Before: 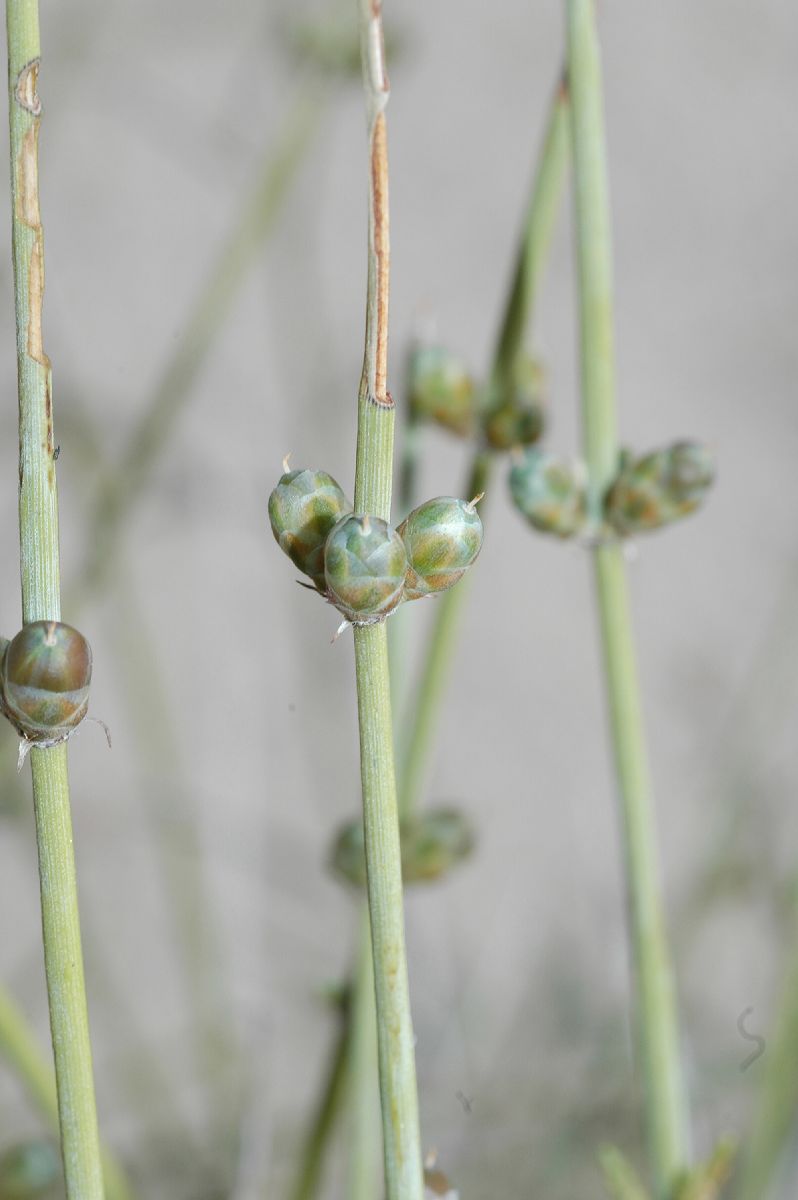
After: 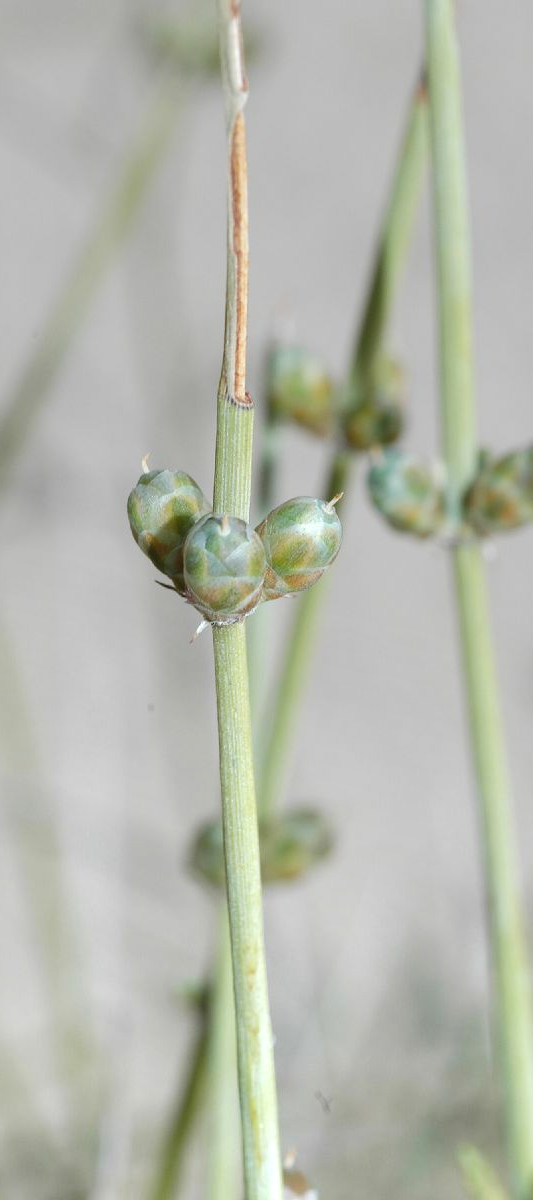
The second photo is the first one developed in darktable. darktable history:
crop and rotate: left 17.732%, right 15.423%
exposure: exposure 0.657 EV, compensate highlight preservation false
graduated density: rotation 5.63°, offset 76.9
